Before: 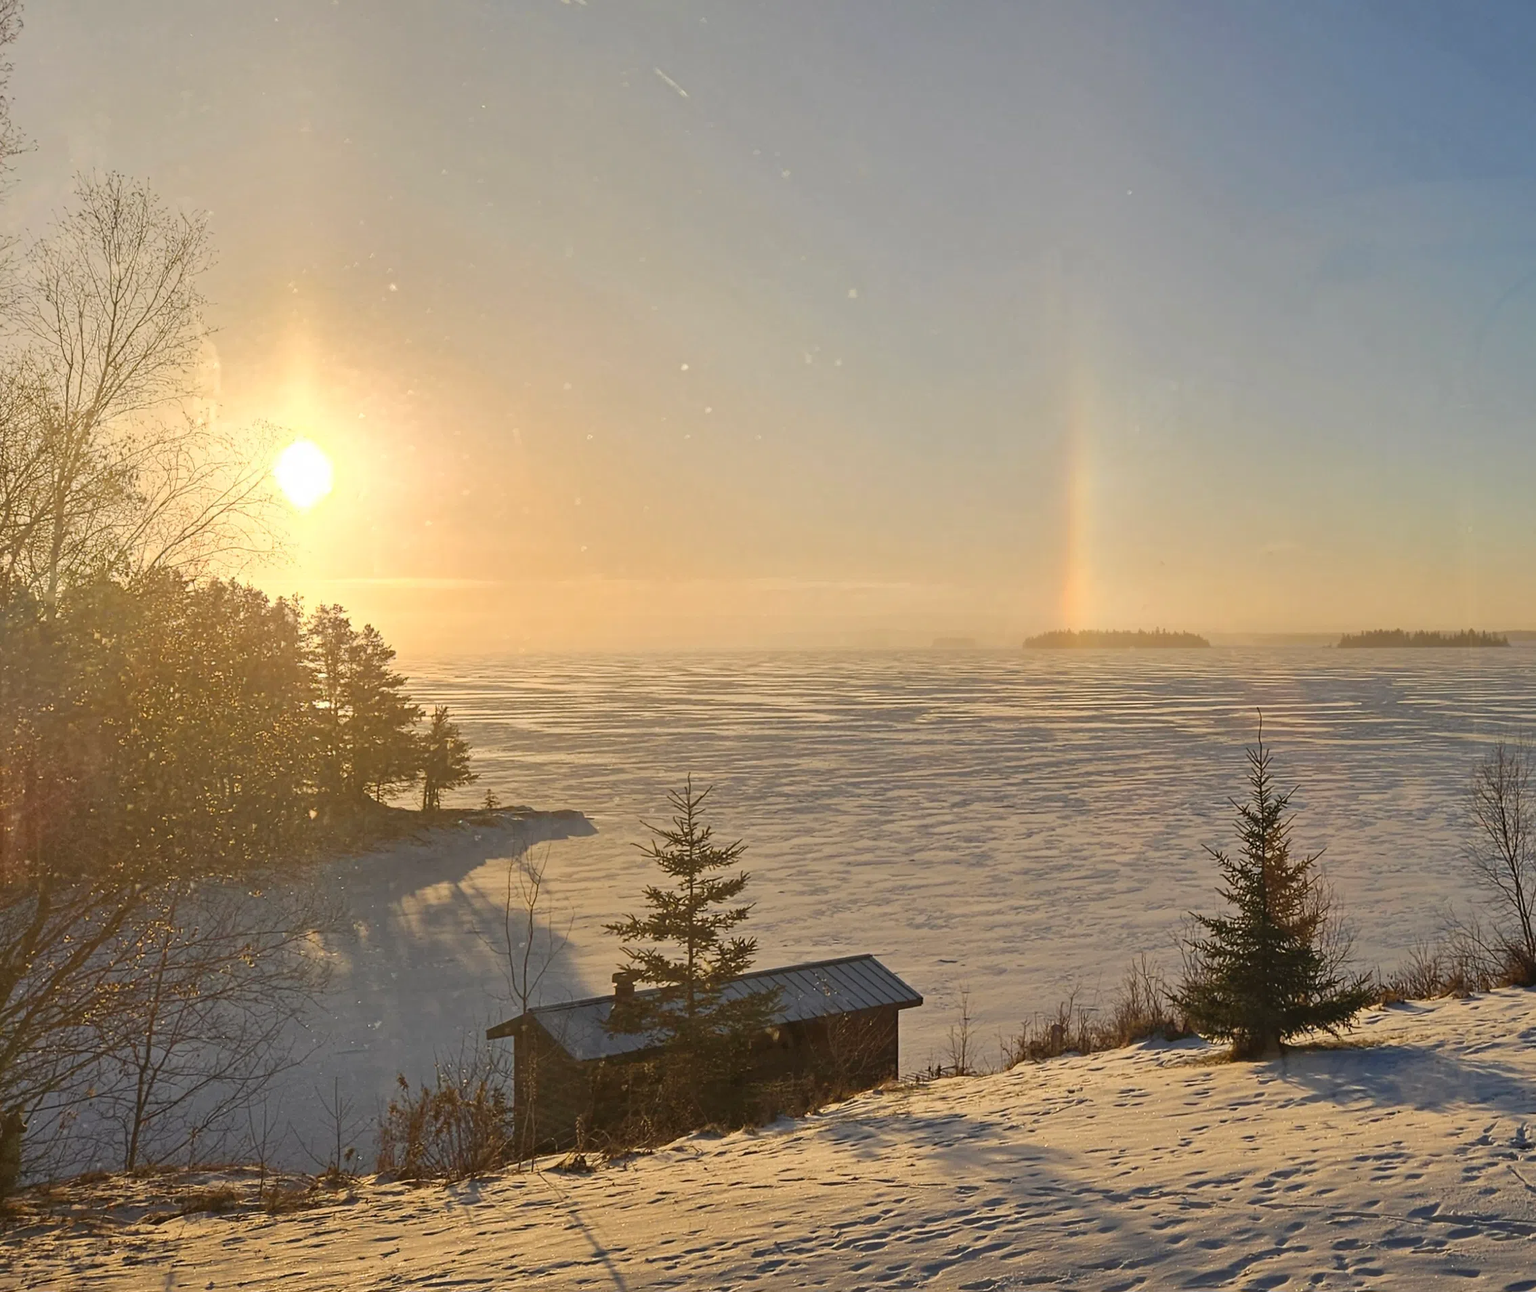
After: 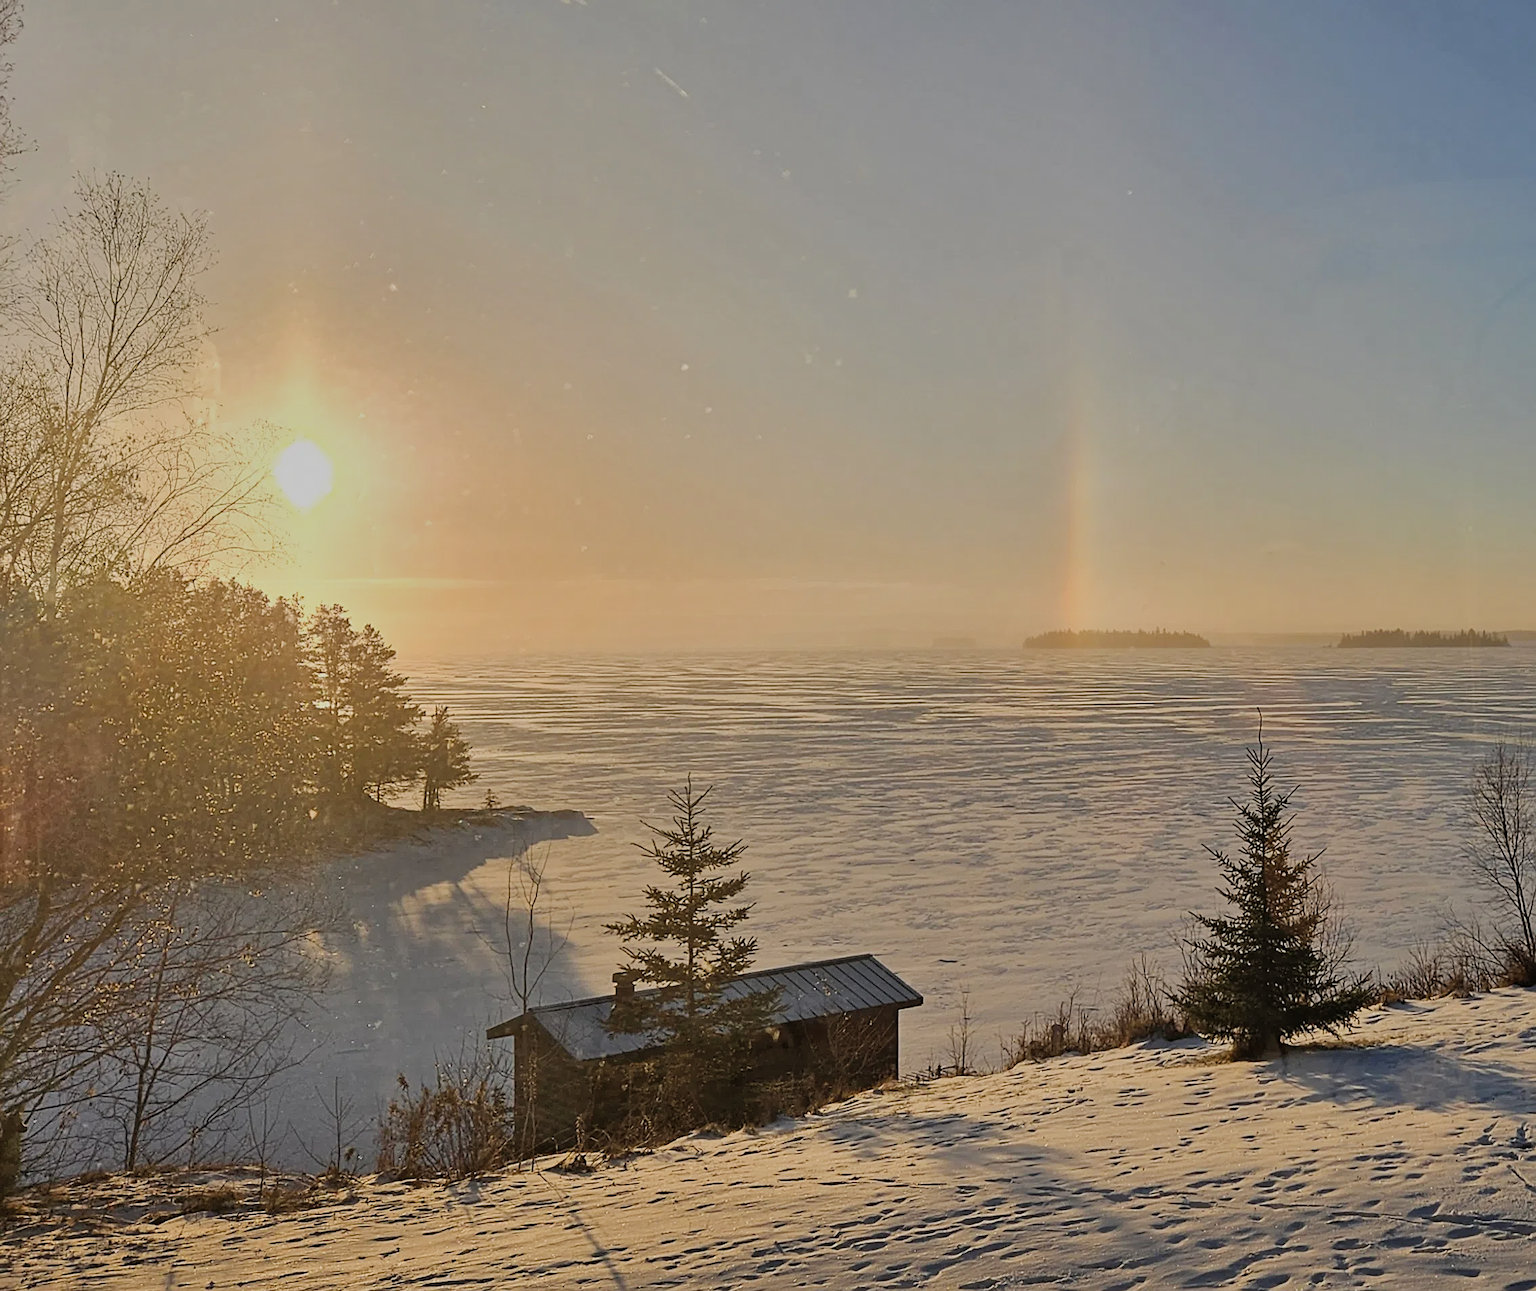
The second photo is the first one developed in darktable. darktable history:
sharpen: on, module defaults
contrast brightness saturation: contrast 0.011, saturation -0.062
filmic rgb: black relative exposure -7.65 EV, white relative exposure 4.56 EV, hardness 3.61
shadows and highlights: soften with gaussian
